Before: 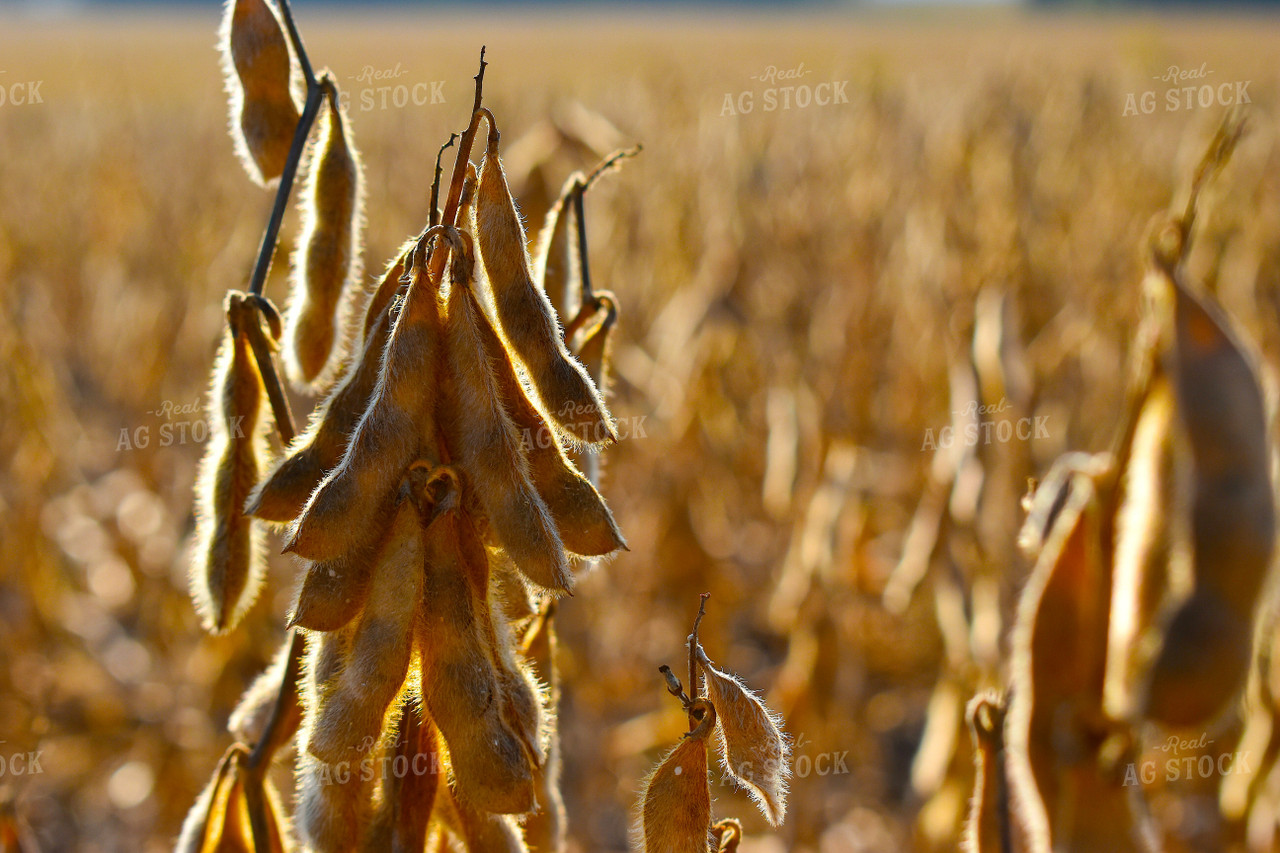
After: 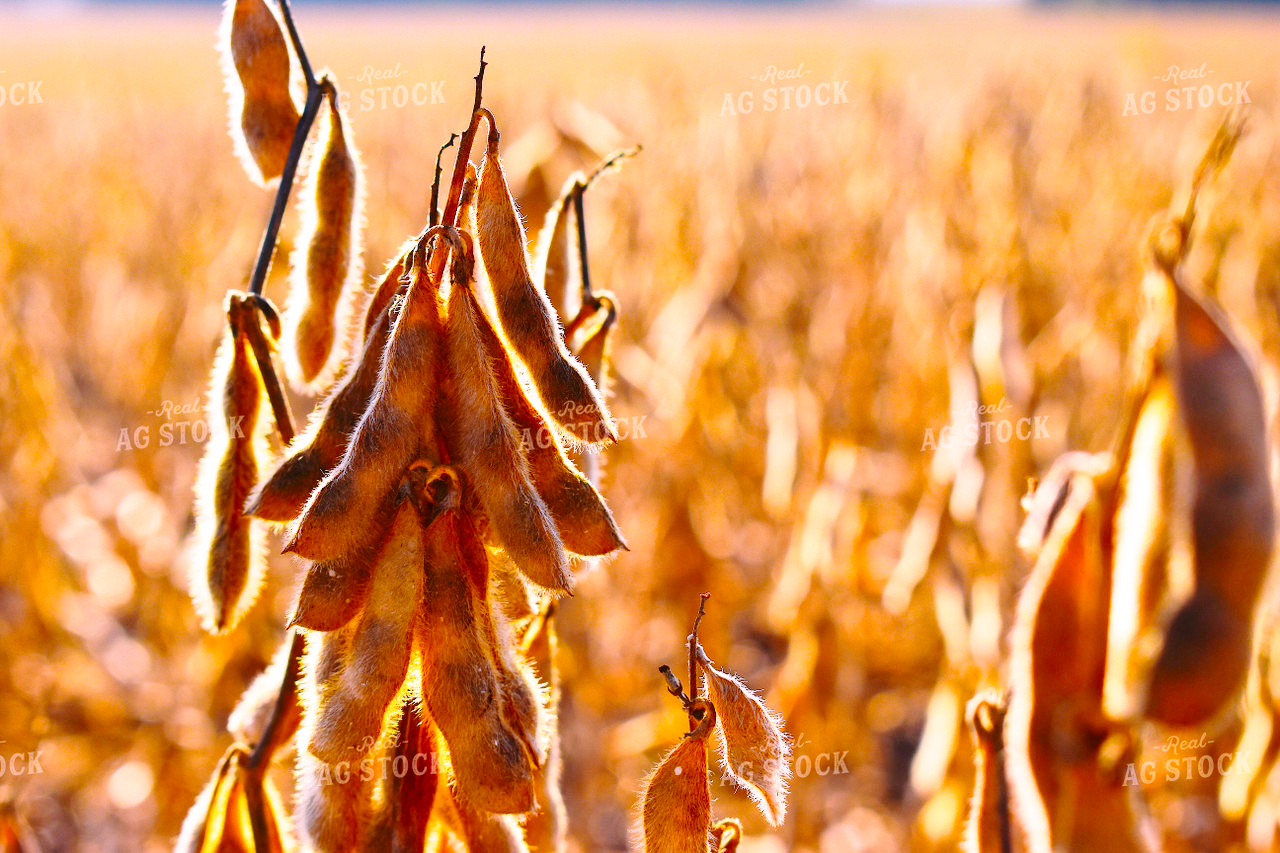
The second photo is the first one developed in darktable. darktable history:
base curve: curves: ch0 [(0, 0) (0.028, 0.03) (0.121, 0.232) (0.46, 0.748) (0.859, 0.968) (1, 1)], preserve colors none
contrast brightness saturation: contrast 0.1, brightness 0.02, saturation 0.02
white balance: red 1.188, blue 1.11
